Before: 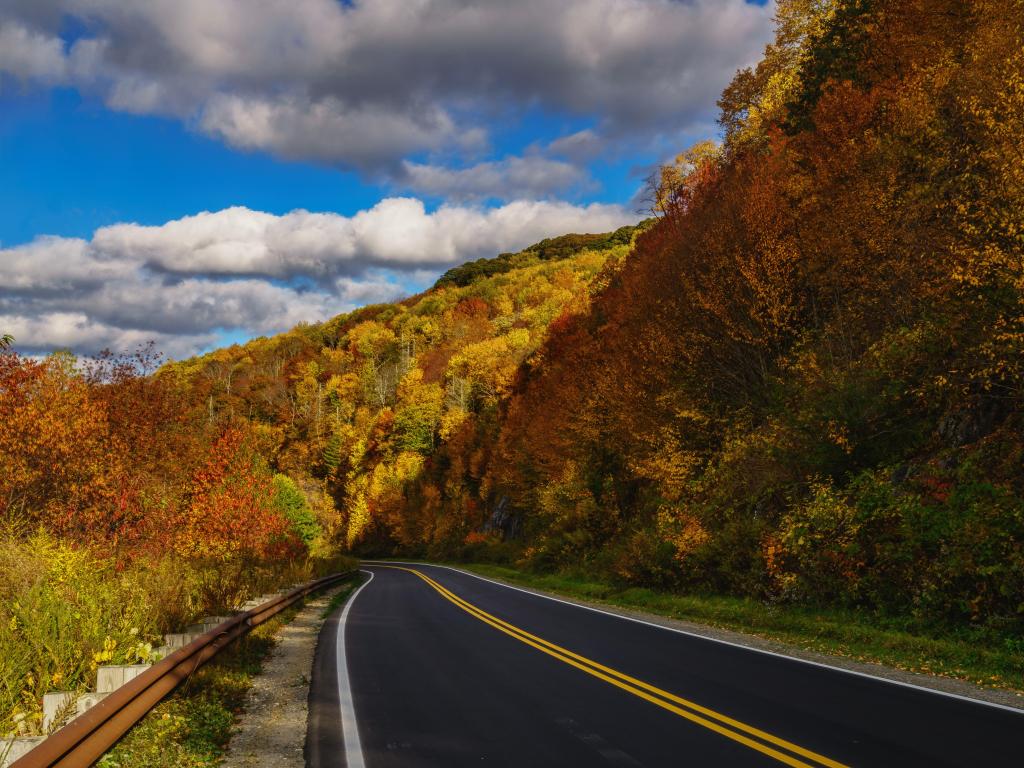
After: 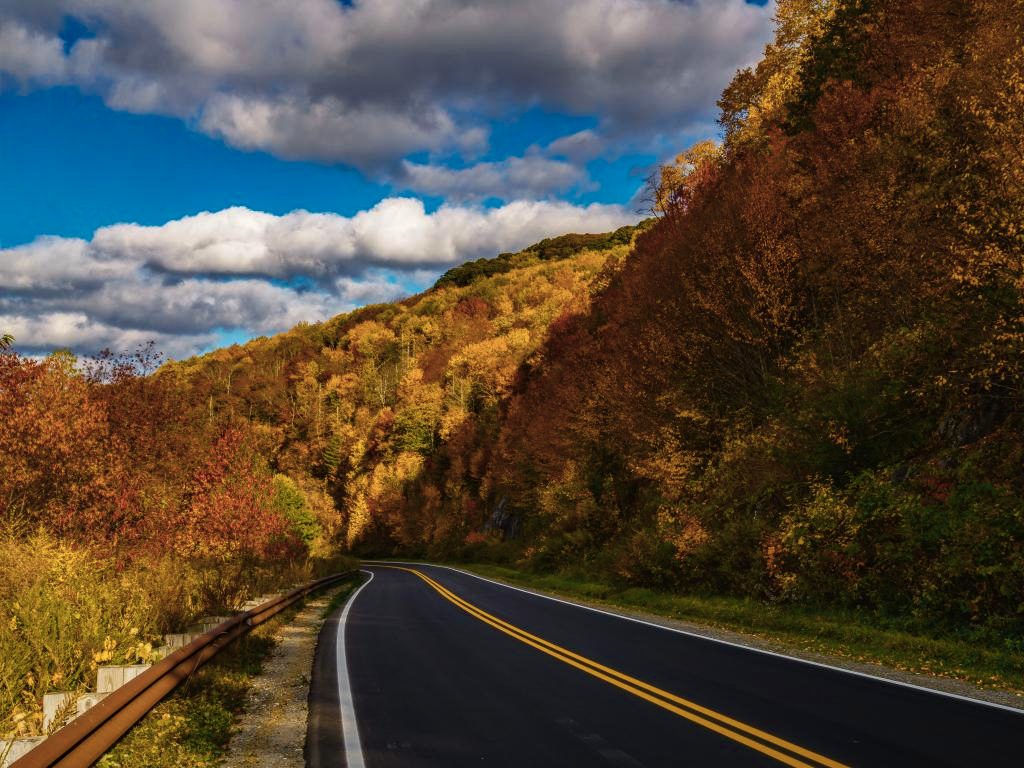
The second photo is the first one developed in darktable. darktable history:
color balance rgb: linear chroma grading › shadows 18.764%, linear chroma grading › highlights 3.434%, linear chroma grading › mid-tones 10.281%, perceptual saturation grading › global saturation 36.799%, global vibrance 20%
haze removal: compatibility mode true, adaptive false
color zones: curves: ch1 [(0.309, 0.524) (0.41, 0.329) (0.508, 0.509)]; ch2 [(0.25, 0.457) (0.75, 0.5)]
contrast brightness saturation: contrast 0.098, saturation -0.36
